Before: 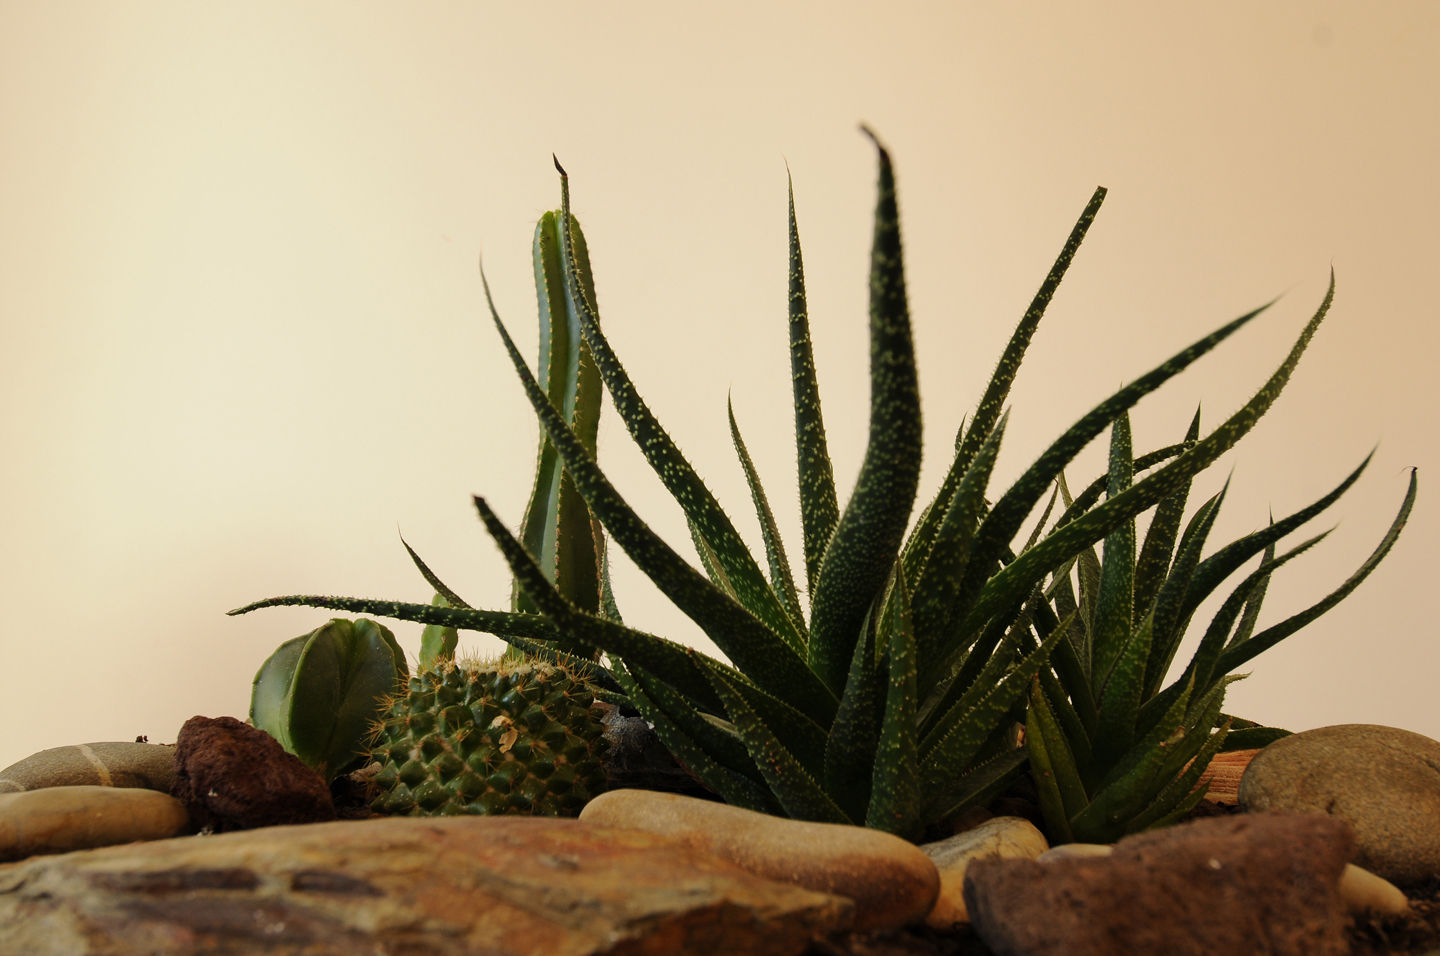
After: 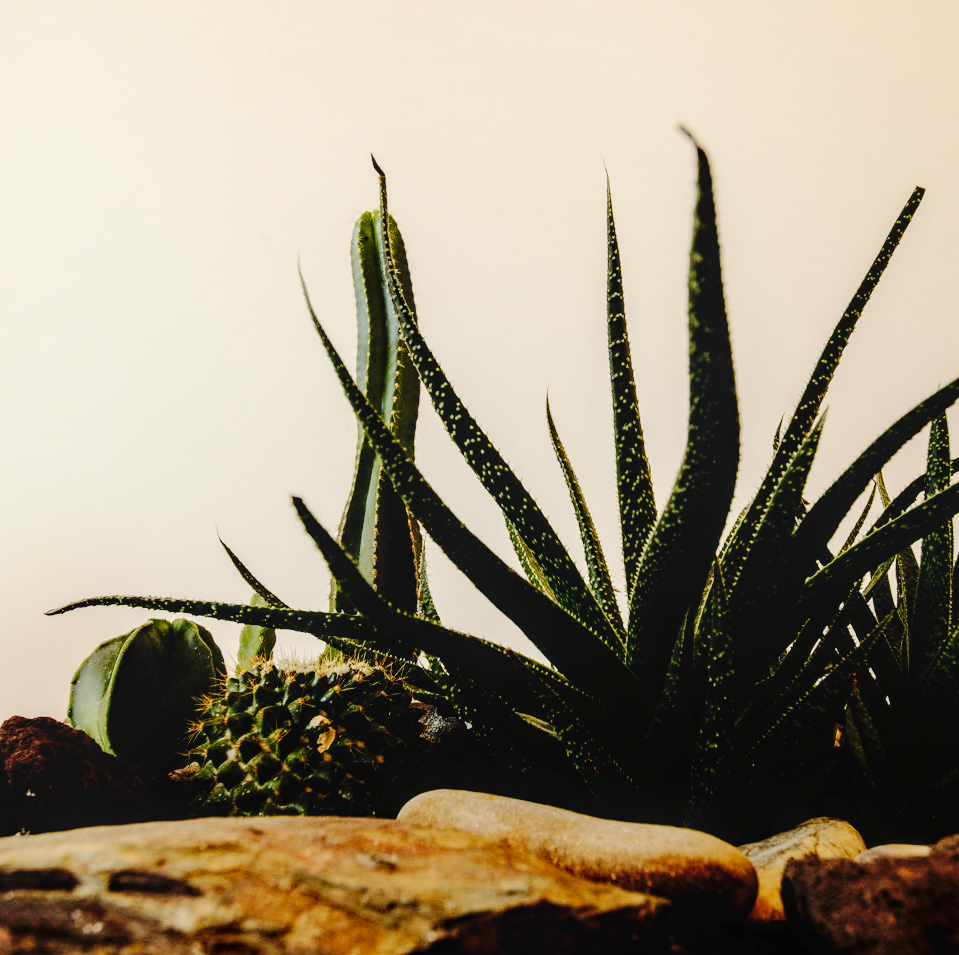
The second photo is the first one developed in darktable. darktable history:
filmic rgb: hardness 4.17, contrast 0.921
tone curve: curves: ch0 [(0, 0) (0.003, 0.013) (0.011, 0.012) (0.025, 0.011) (0.044, 0.016) (0.069, 0.029) (0.1, 0.045) (0.136, 0.074) (0.177, 0.123) (0.224, 0.207) (0.277, 0.313) (0.335, 0.414) (0.399, 0.509) (0.468, 0.599) (0.543, 0.663) (0.623, 0.728) (0.709, 0.79) (0.801, 0.854) (0.898, 0.925) (1, 1)], preserve colors none
local contrast: on, module defaults
crop and rotate: left 12.673%, right 20.66%
tone equalizer: -8 EV -1.08 EV, -7 EV -1.01 EV, -6 EV -0.867 EV, -5 EV -0.578 EV, -3 EV 0.578 EV, -2 EV 0.867 EV, -1 EV 1.01 EV, +0 EV 1.08 EV, edges refinement/feathering 500, mask exposure compensation -1.57 EV, preserve details no
